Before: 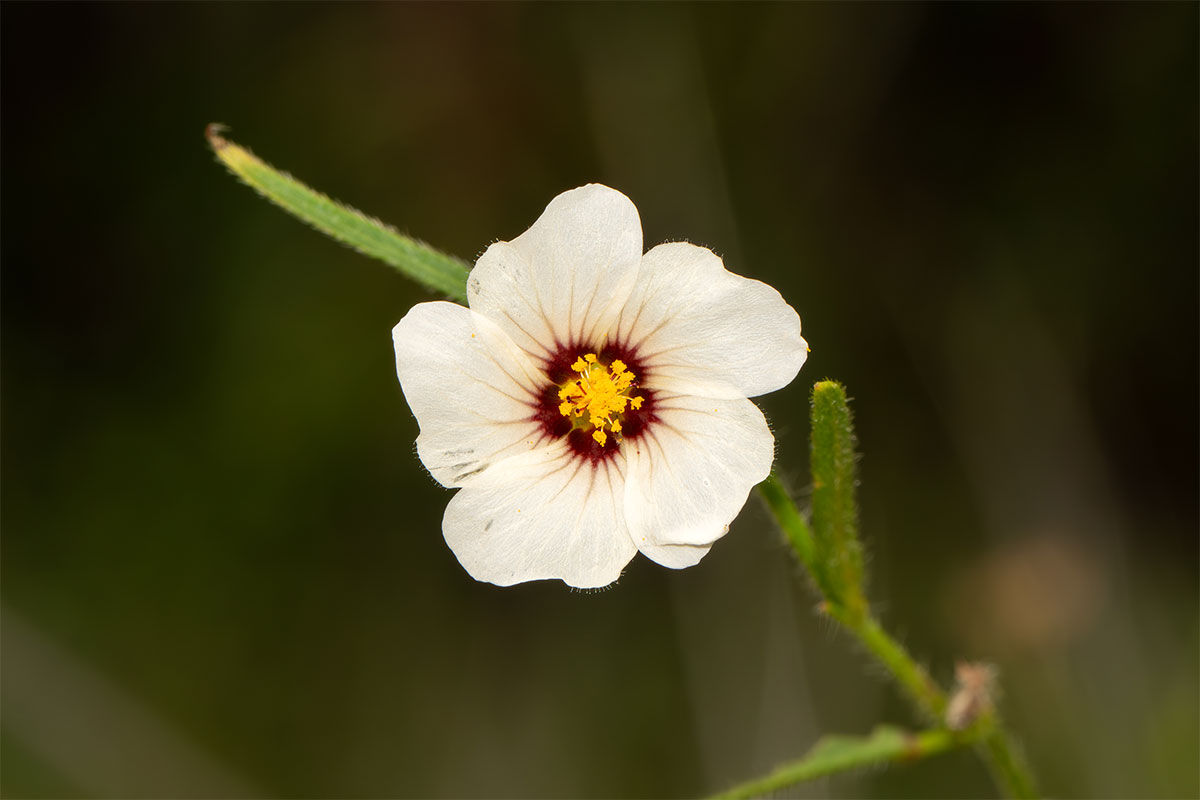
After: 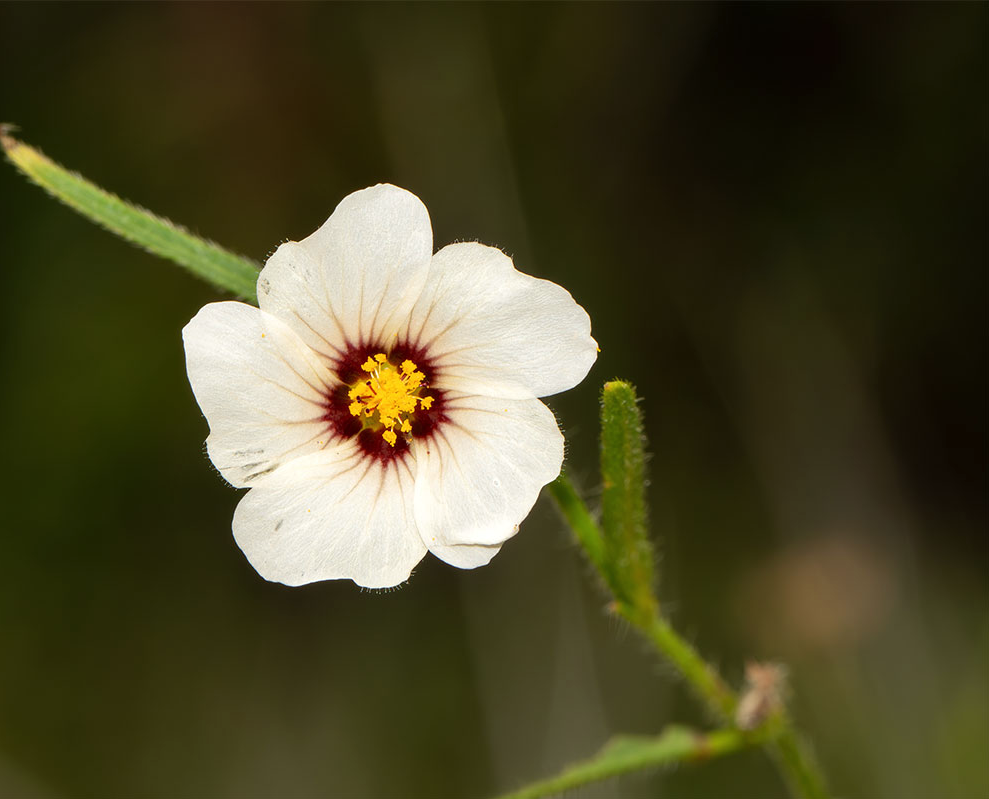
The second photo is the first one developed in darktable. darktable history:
white balance: red 0.986, blue 1.01
crop: left 17.582%, bottom 0.031%
shadows and highlights: shadows 12, white point adjustment 1.2, highlights -0.36, soften with gaussian
